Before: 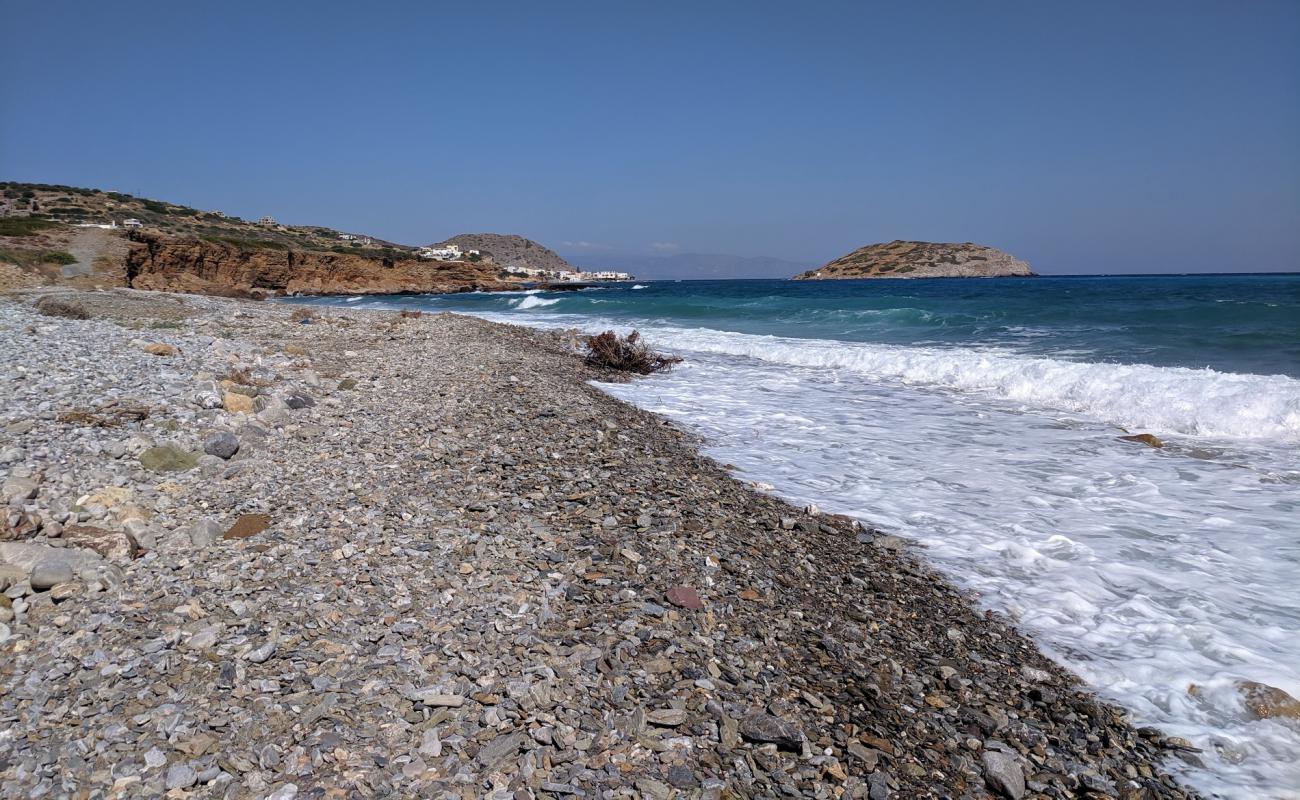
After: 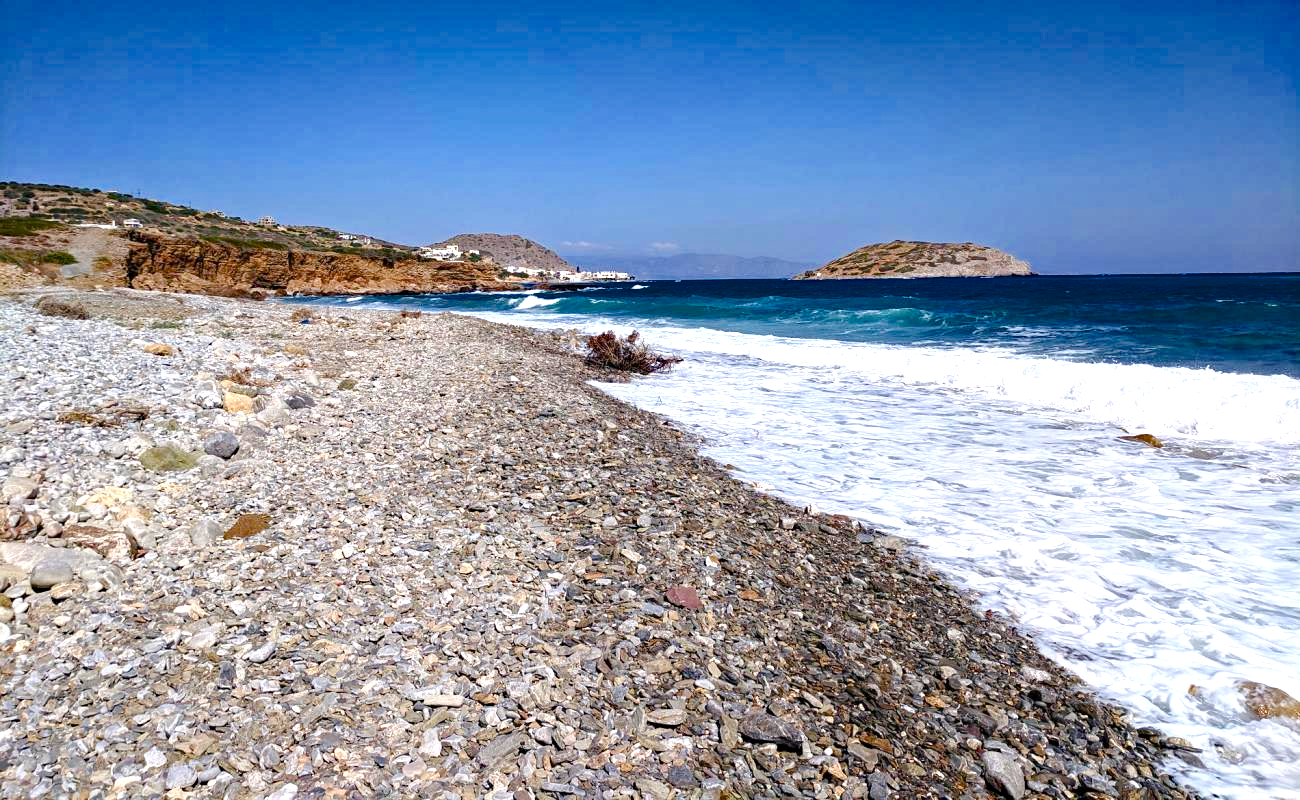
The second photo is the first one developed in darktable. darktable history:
exposure: black level correction 0, exposure 0.949 EV, compensate exposure bias true, compensate highlight preservation false
color balance rgb: perceptual saturation grading › global saturation 20%, perceptual saturation grading › highlights -25.079%, perceptual saturation grading › shadows 49.995%, global vibrance 10.156%, saturation formula JzAzBz (2021)
haze removal: compatibility mode true, adaptive false
